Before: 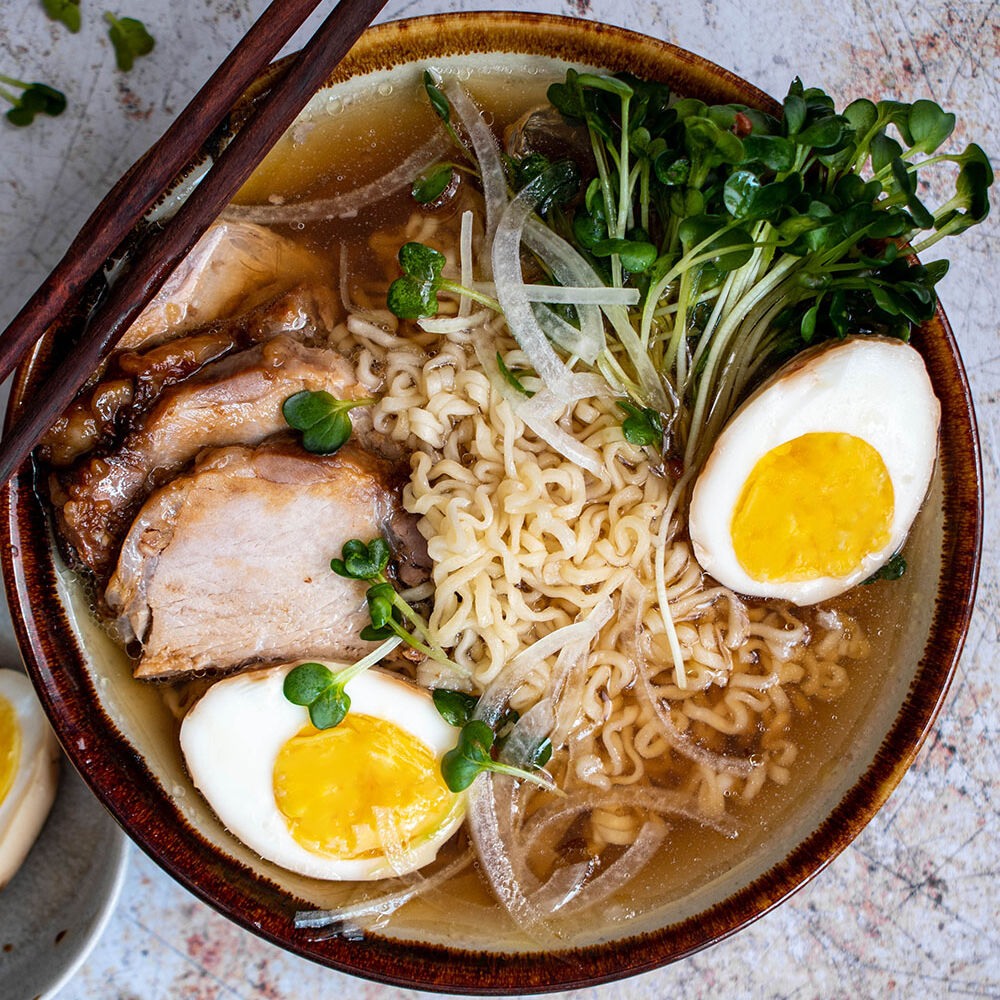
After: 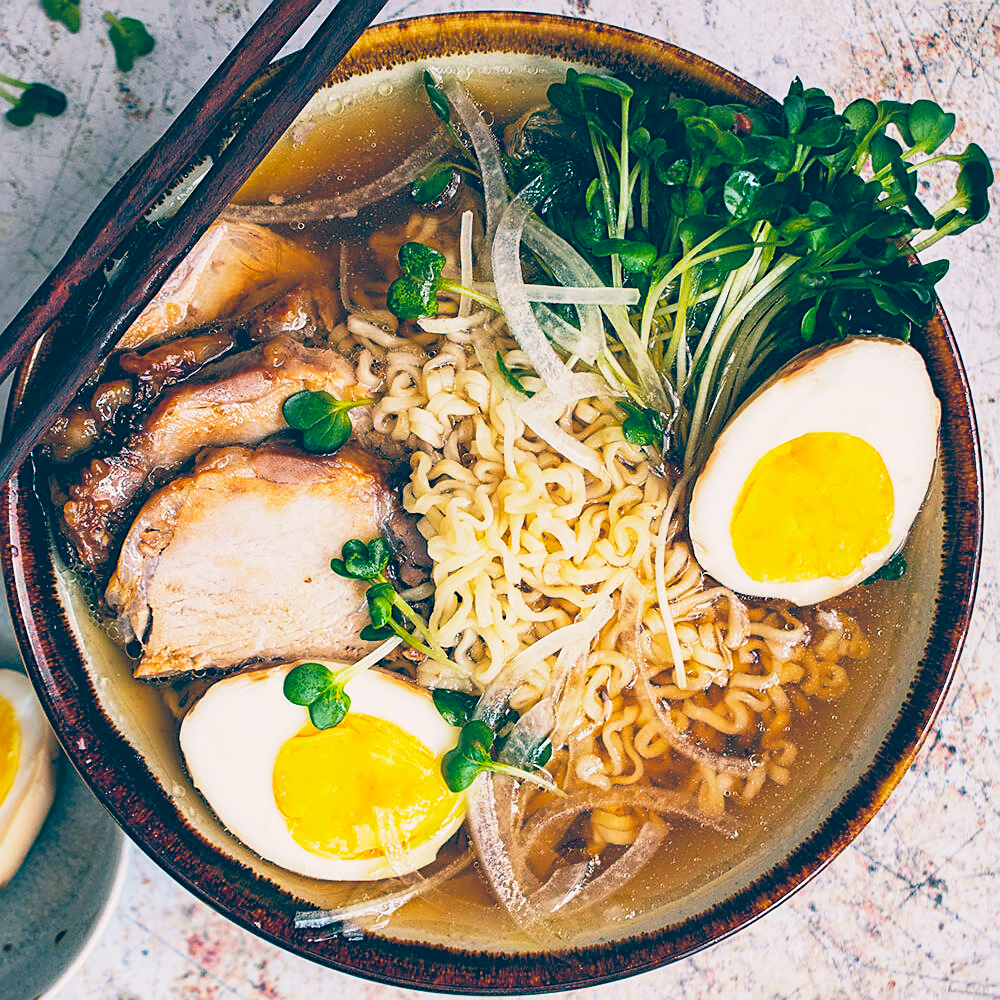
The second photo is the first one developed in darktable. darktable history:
color balance: lift [1.006, 0.985, 1.002, 1.015], gamma [1, 0.953, 1.008, 1.047], gain [1.076, 1.13, 1.004, 0.87]
color balance rgb: perceptual saturation grading › global saturation 30%, global vibrance 10%
sharpen: on, module defaults
base curve: curves: ch0 [(0, 0) (0.088, 0.125) (0.176, 0.251) (0.354, 0.501) (0.613, 0.749) (1, 0.877)], preserve colors none
